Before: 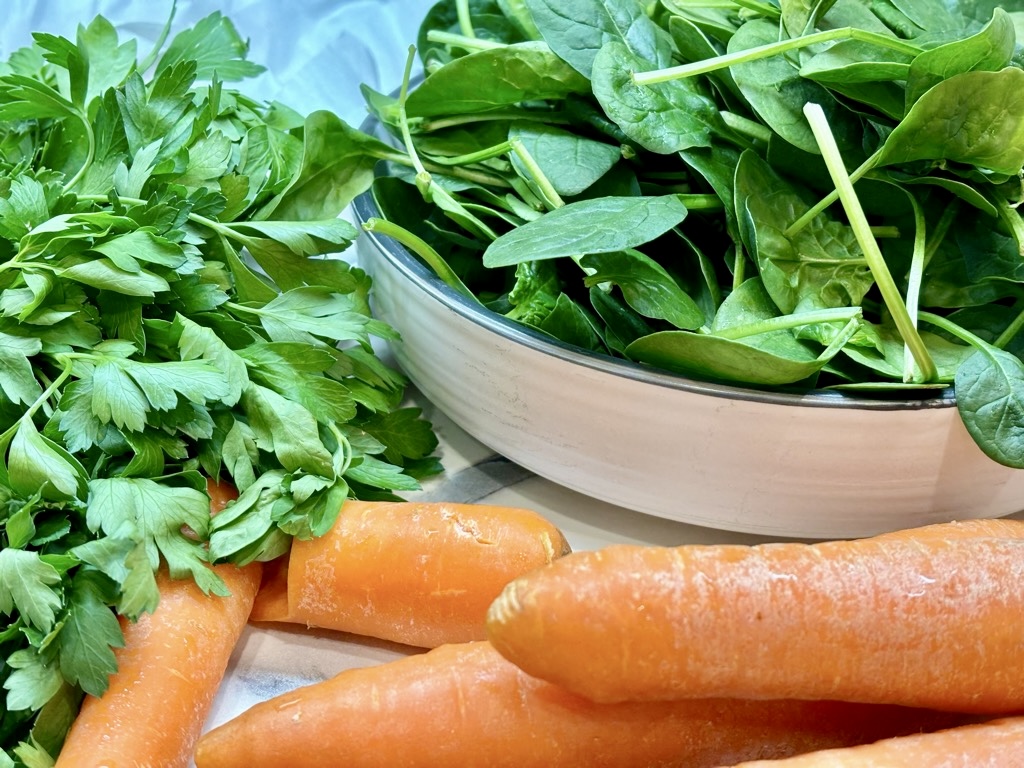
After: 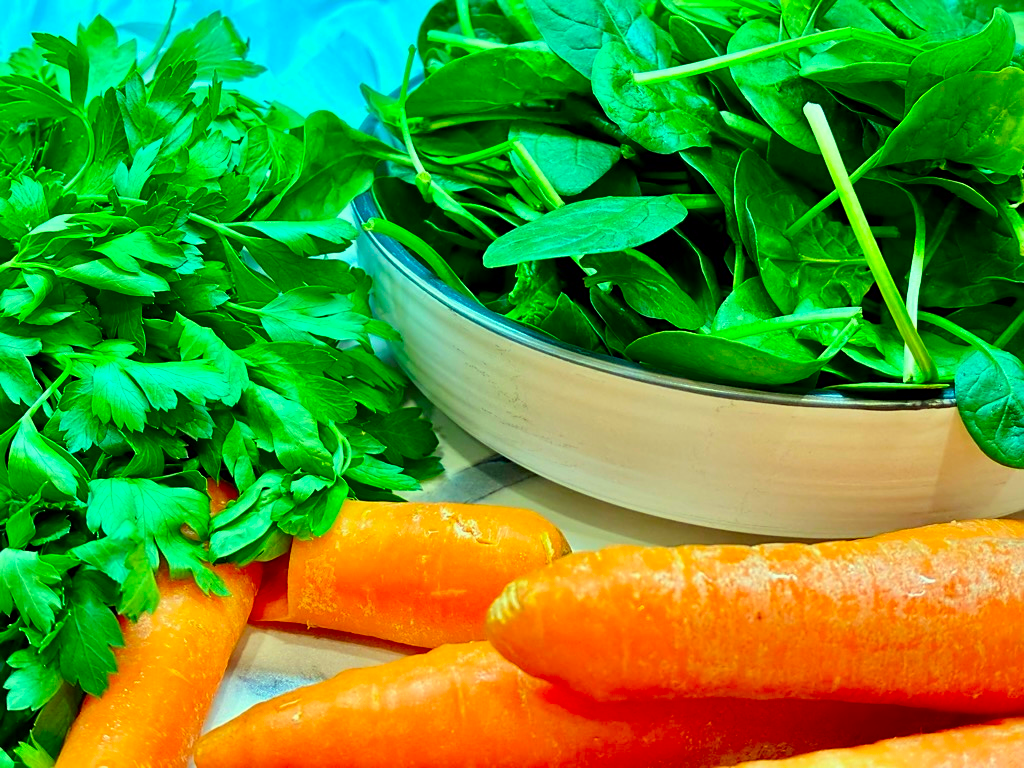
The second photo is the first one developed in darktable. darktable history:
color correction: highlights a* -10.98, highlights b* 9.89, saturation 1.71
sharpen: radius 1.847, amount 0.395, threshold 1.295
